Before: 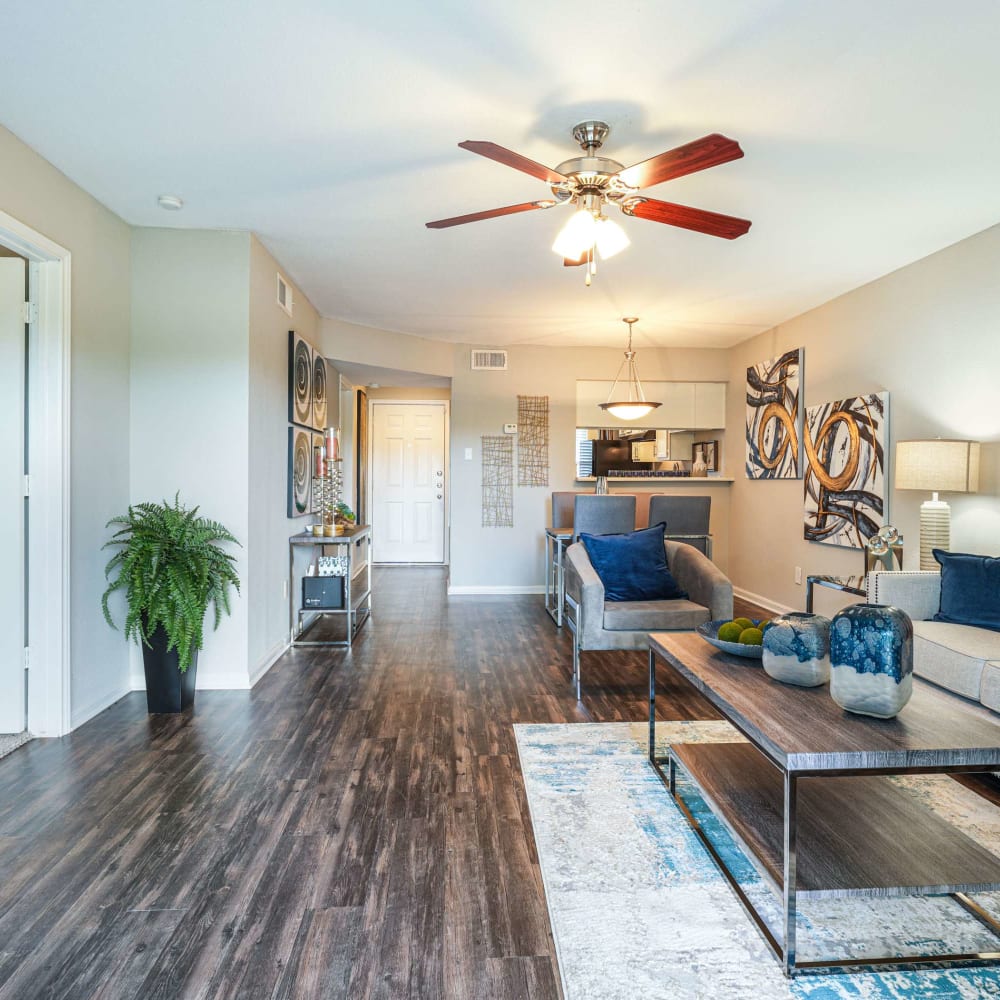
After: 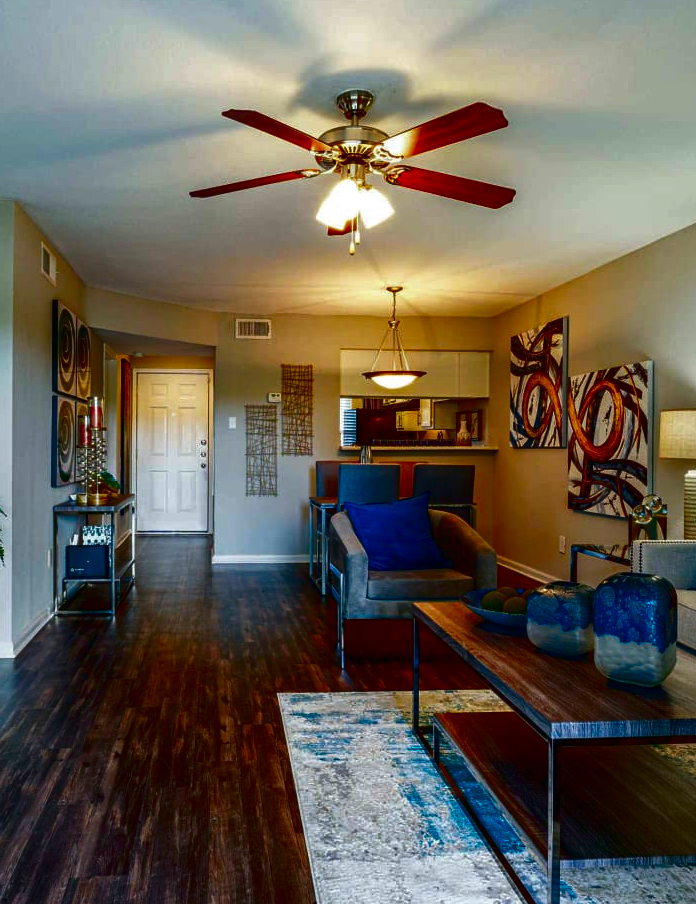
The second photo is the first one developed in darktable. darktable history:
crop and rotate: left 23.674%, top 3.108%, right 6.681%, bottom 6.453%
contrast brightness saturation: brightness -0.995, saturation 0.98
